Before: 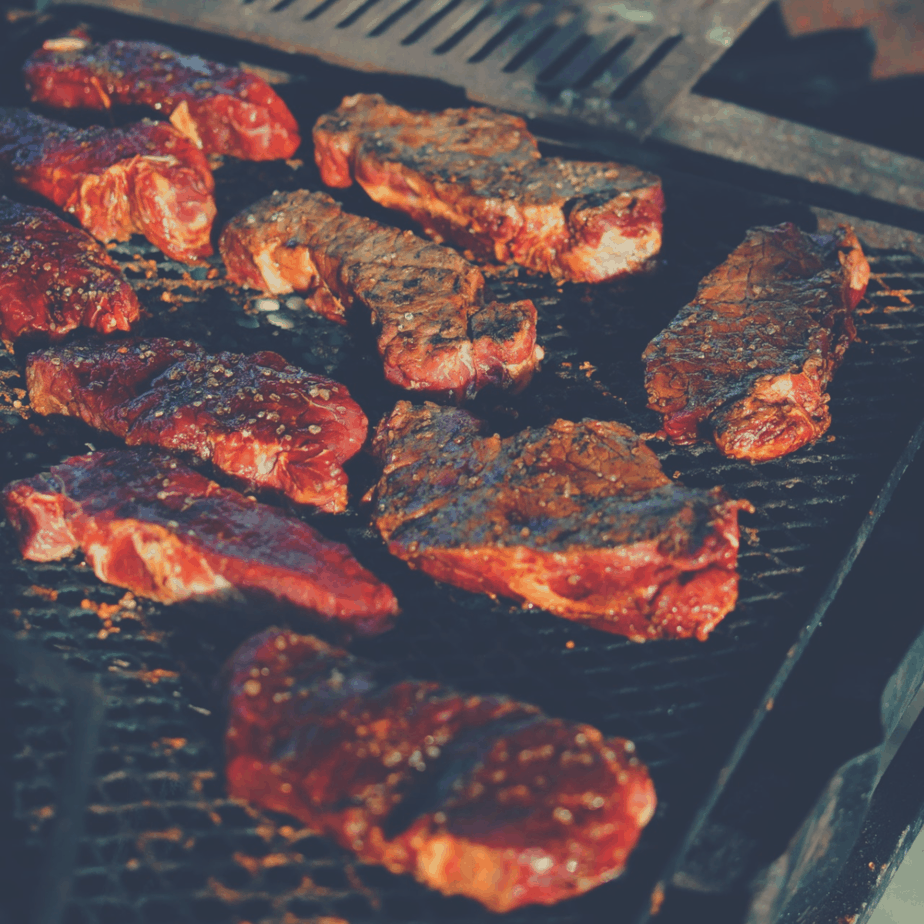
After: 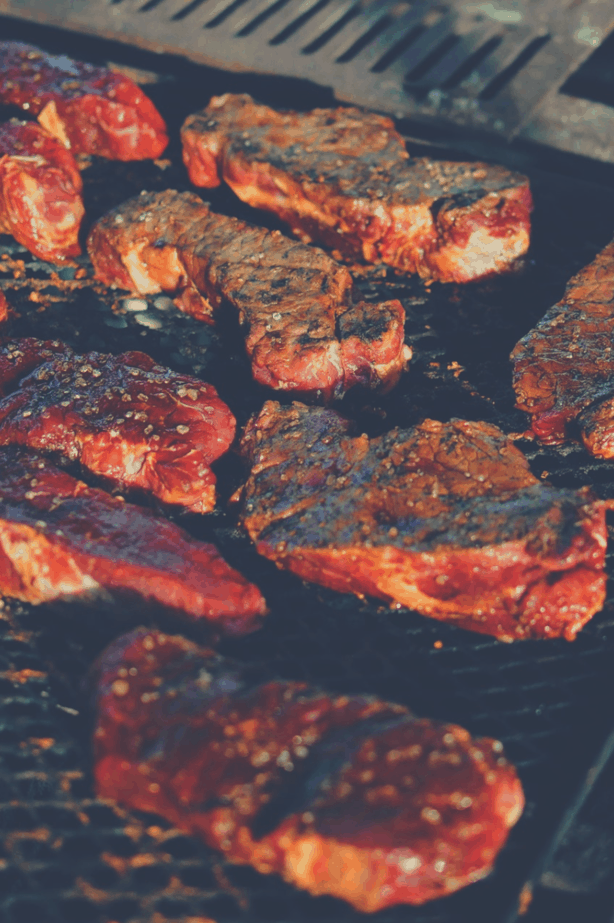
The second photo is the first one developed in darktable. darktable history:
crop and rotate: left 14.315%, right 19.203%
